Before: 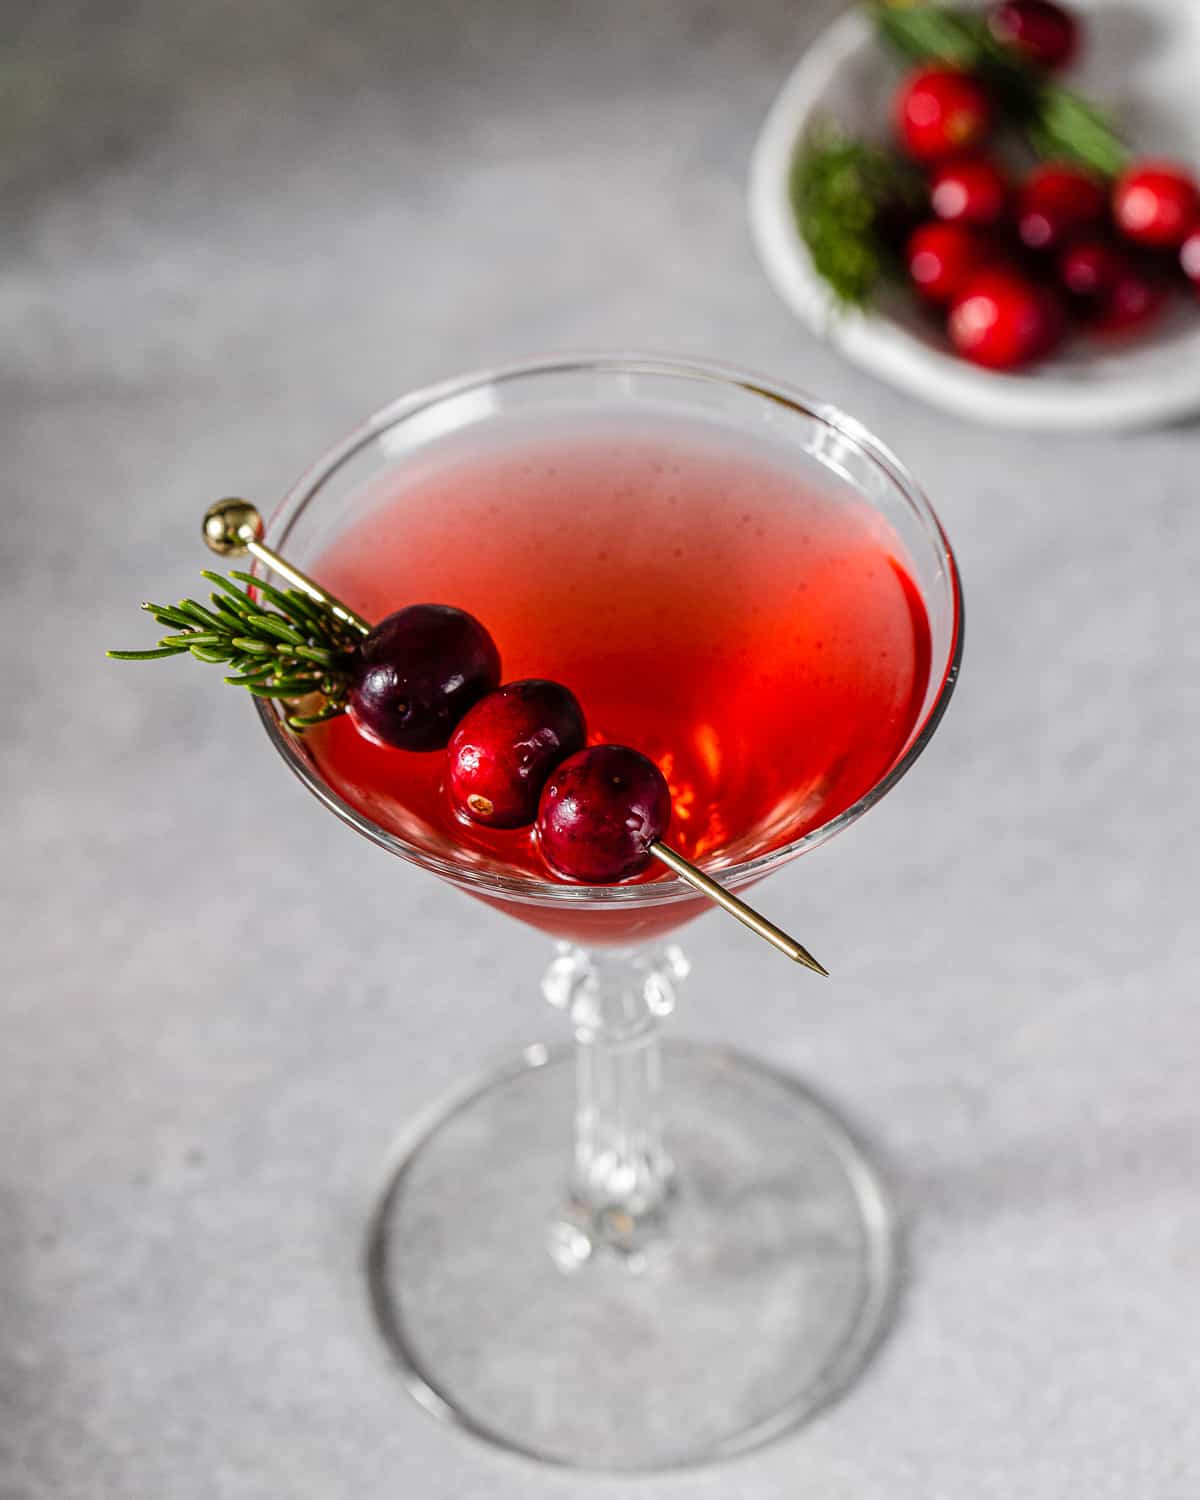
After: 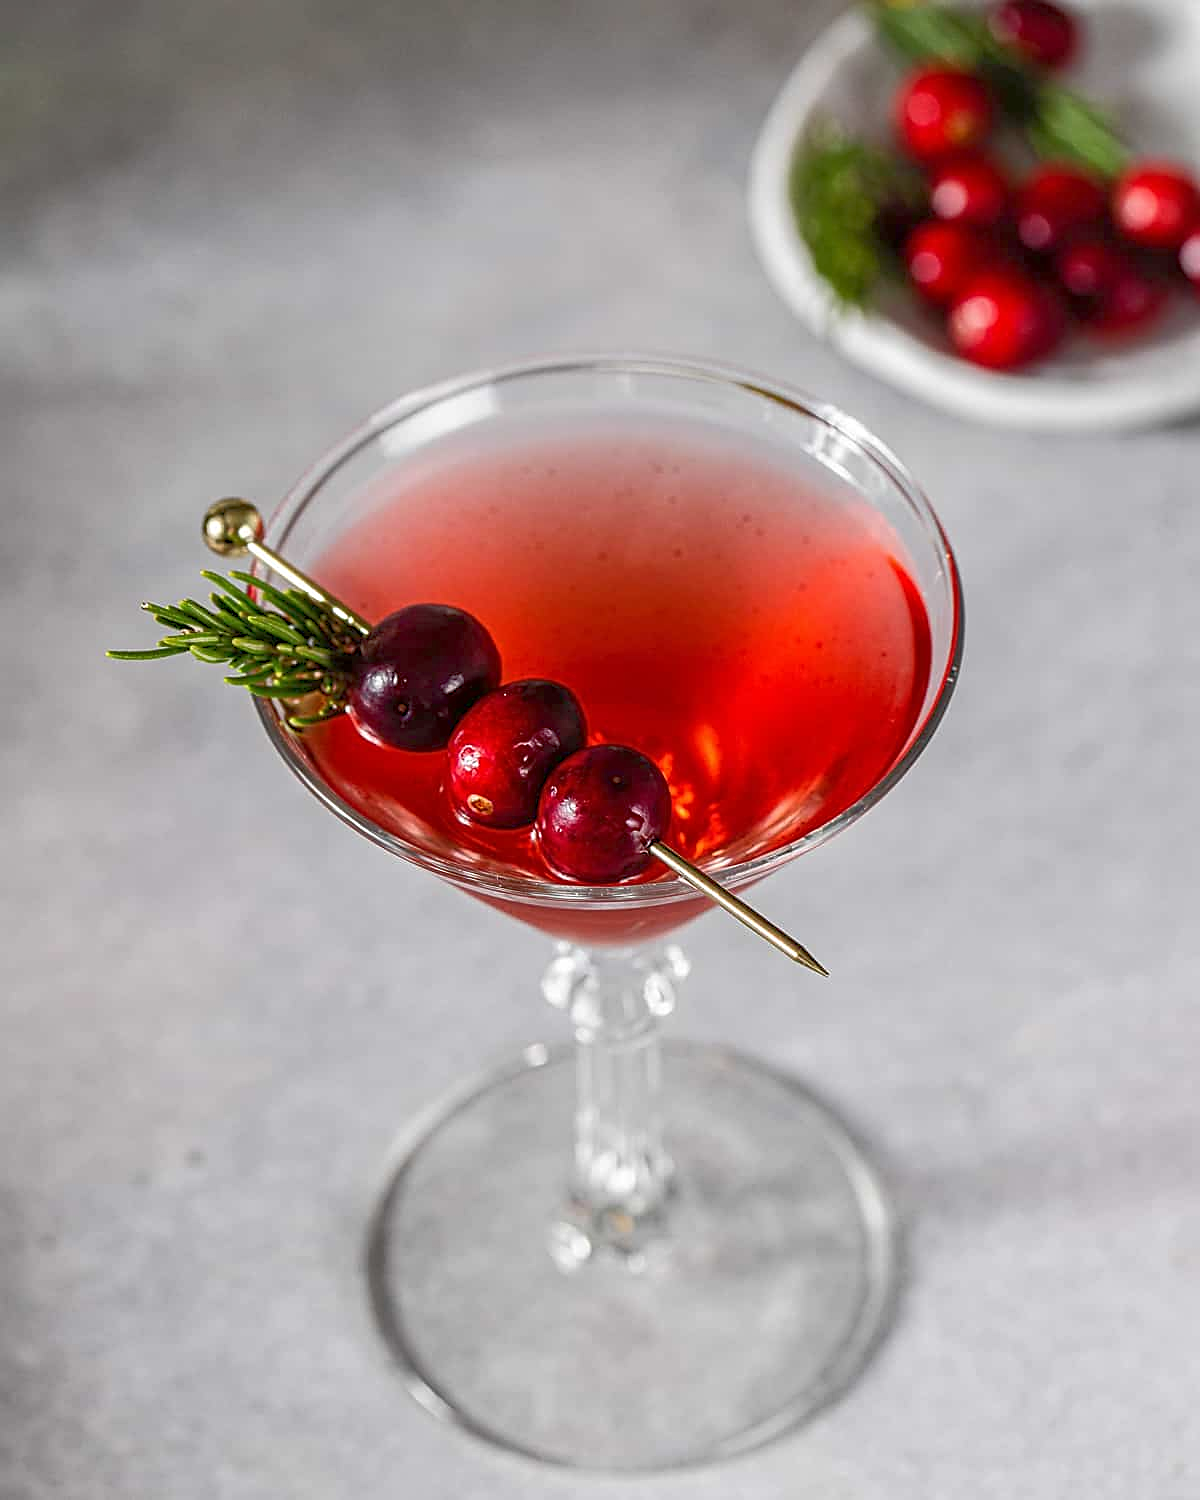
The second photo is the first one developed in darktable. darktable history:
sharpen: on, module defaults
rgb curve: curves: ch0 [(0, 0) (0.072, 0.166) (0.217, 0.293) (0.414, 0.42) (1, 1)], compensate middle gray true, preserve colors basic power
